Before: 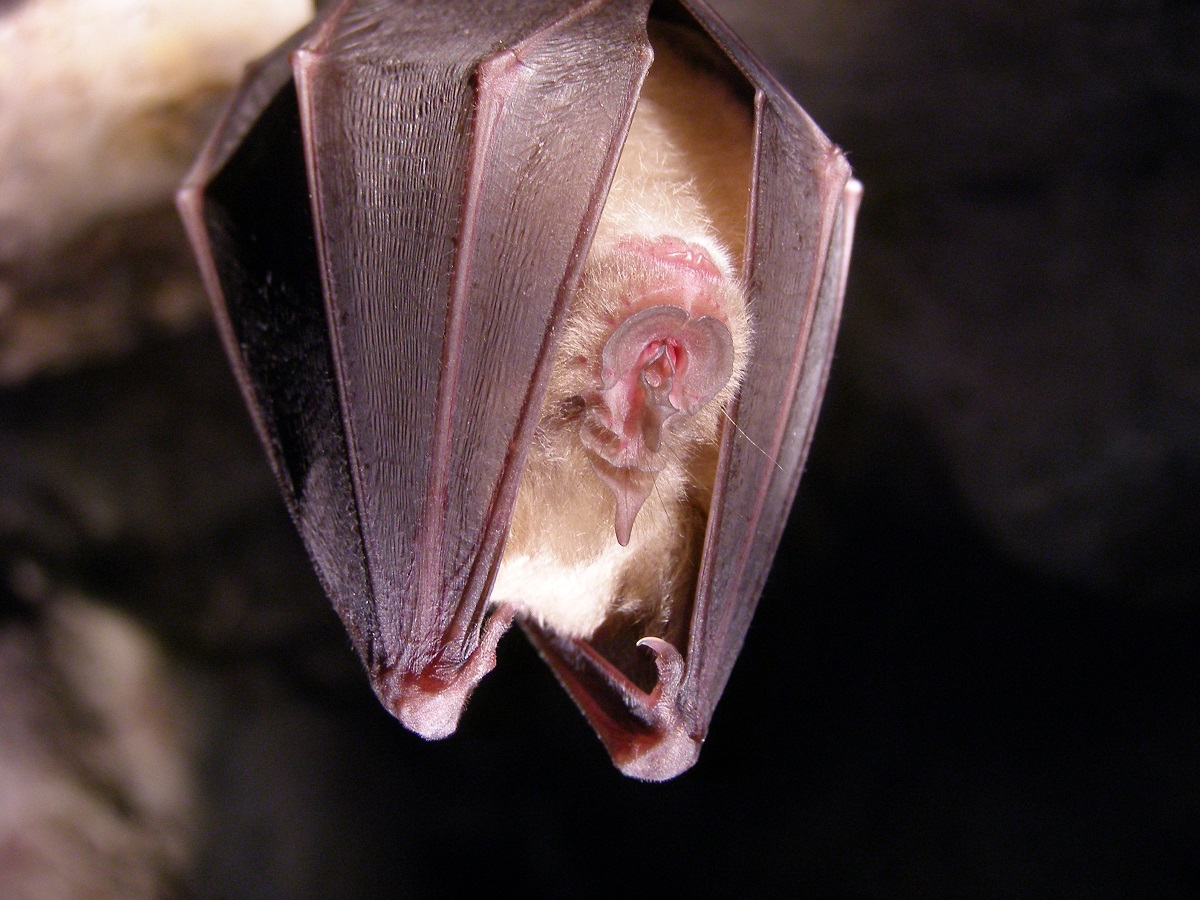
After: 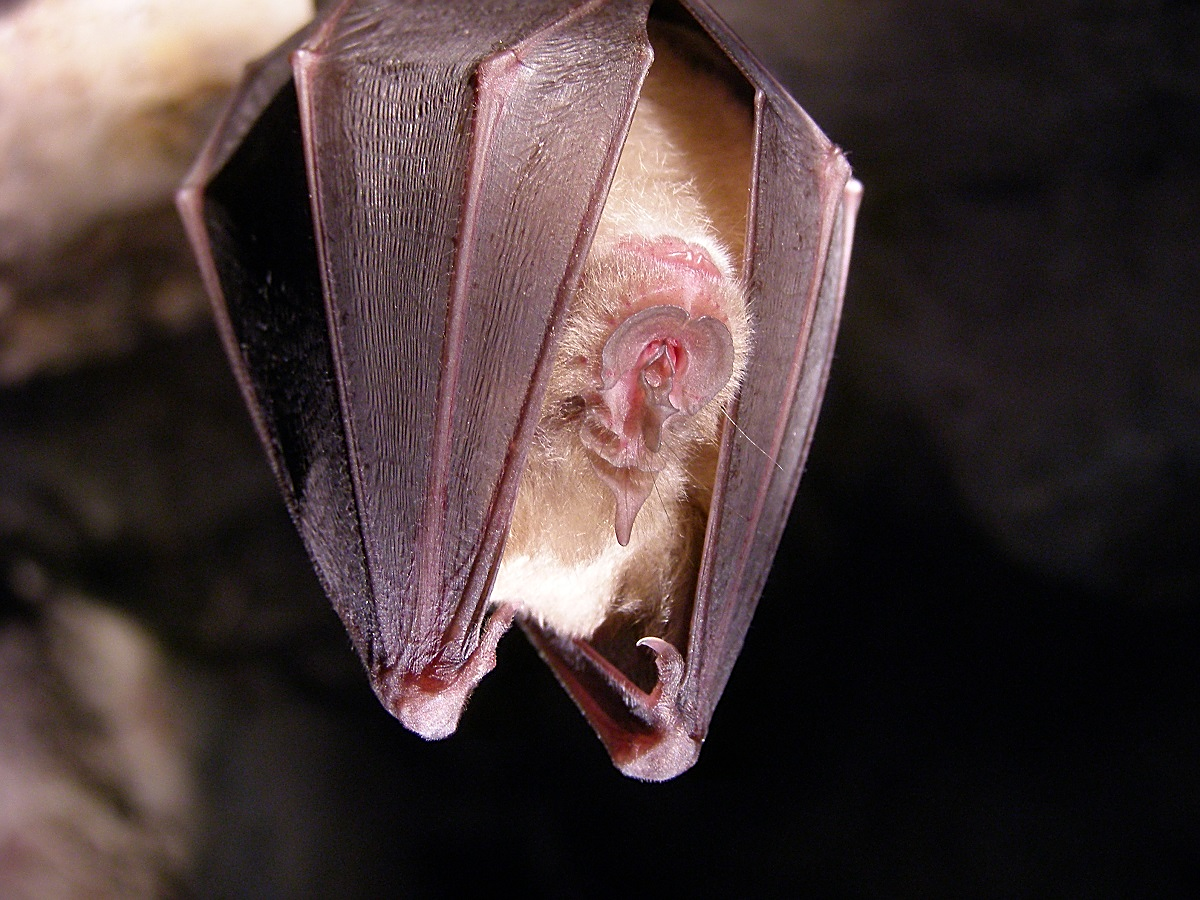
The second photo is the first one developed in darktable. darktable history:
white balance: red 1, blue 1
sharpen: on, module defaults
